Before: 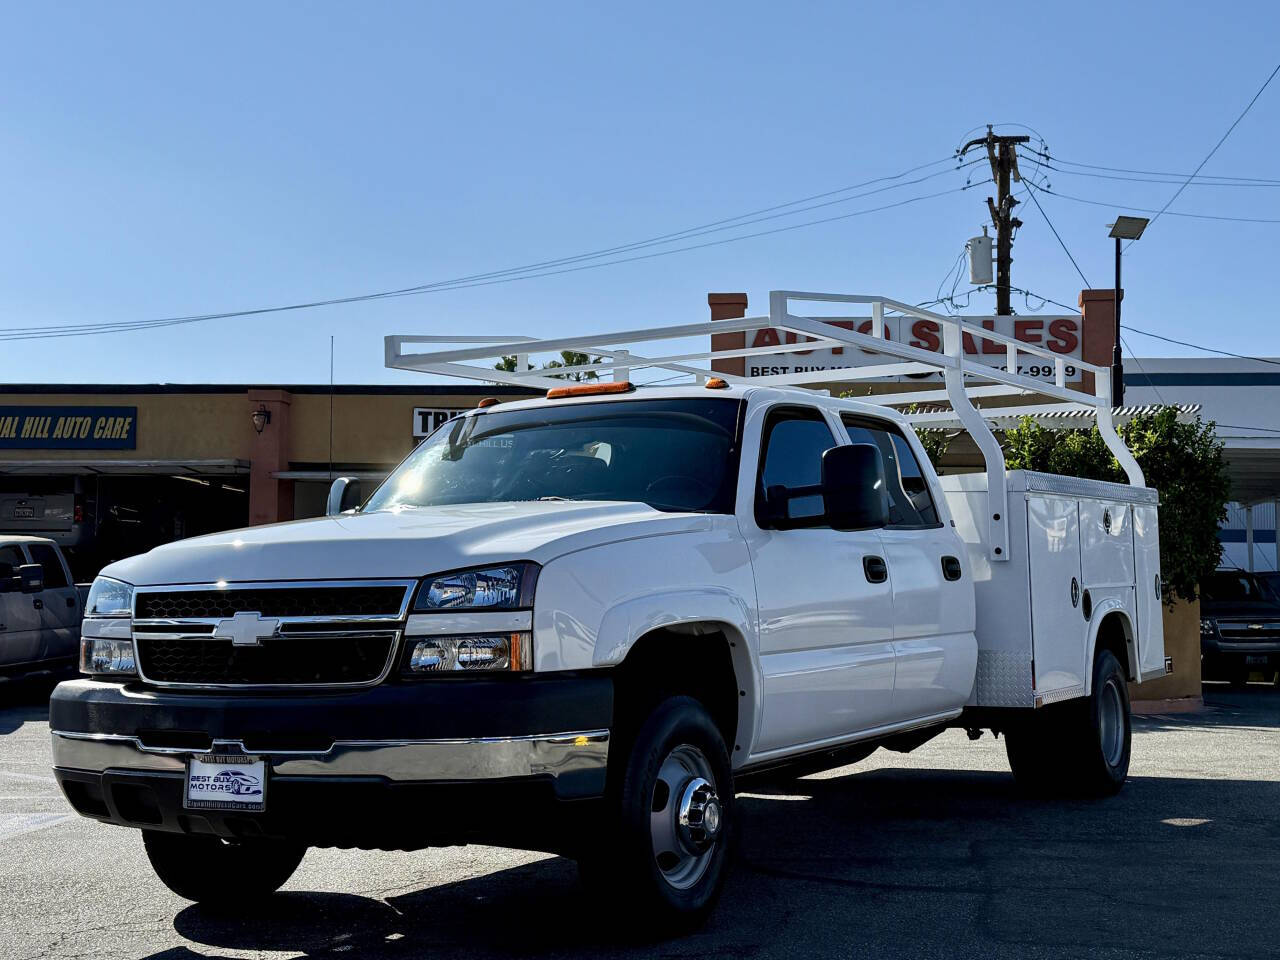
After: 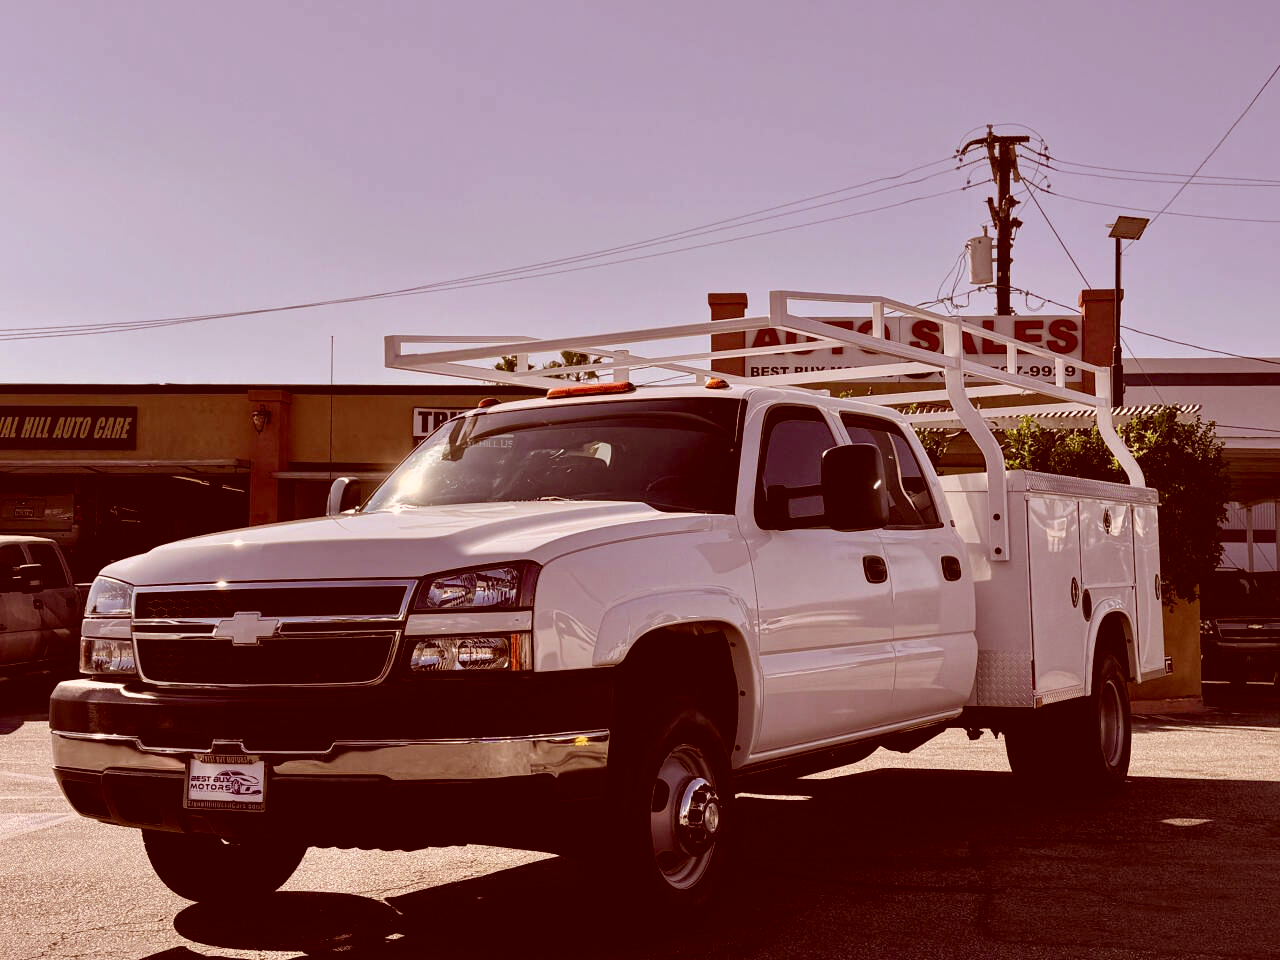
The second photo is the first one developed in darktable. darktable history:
color correction: highlights a* 9.15, highlights b* 8.95, shadows a* 39.52, shadows b* 39.73, saturation 0.806
